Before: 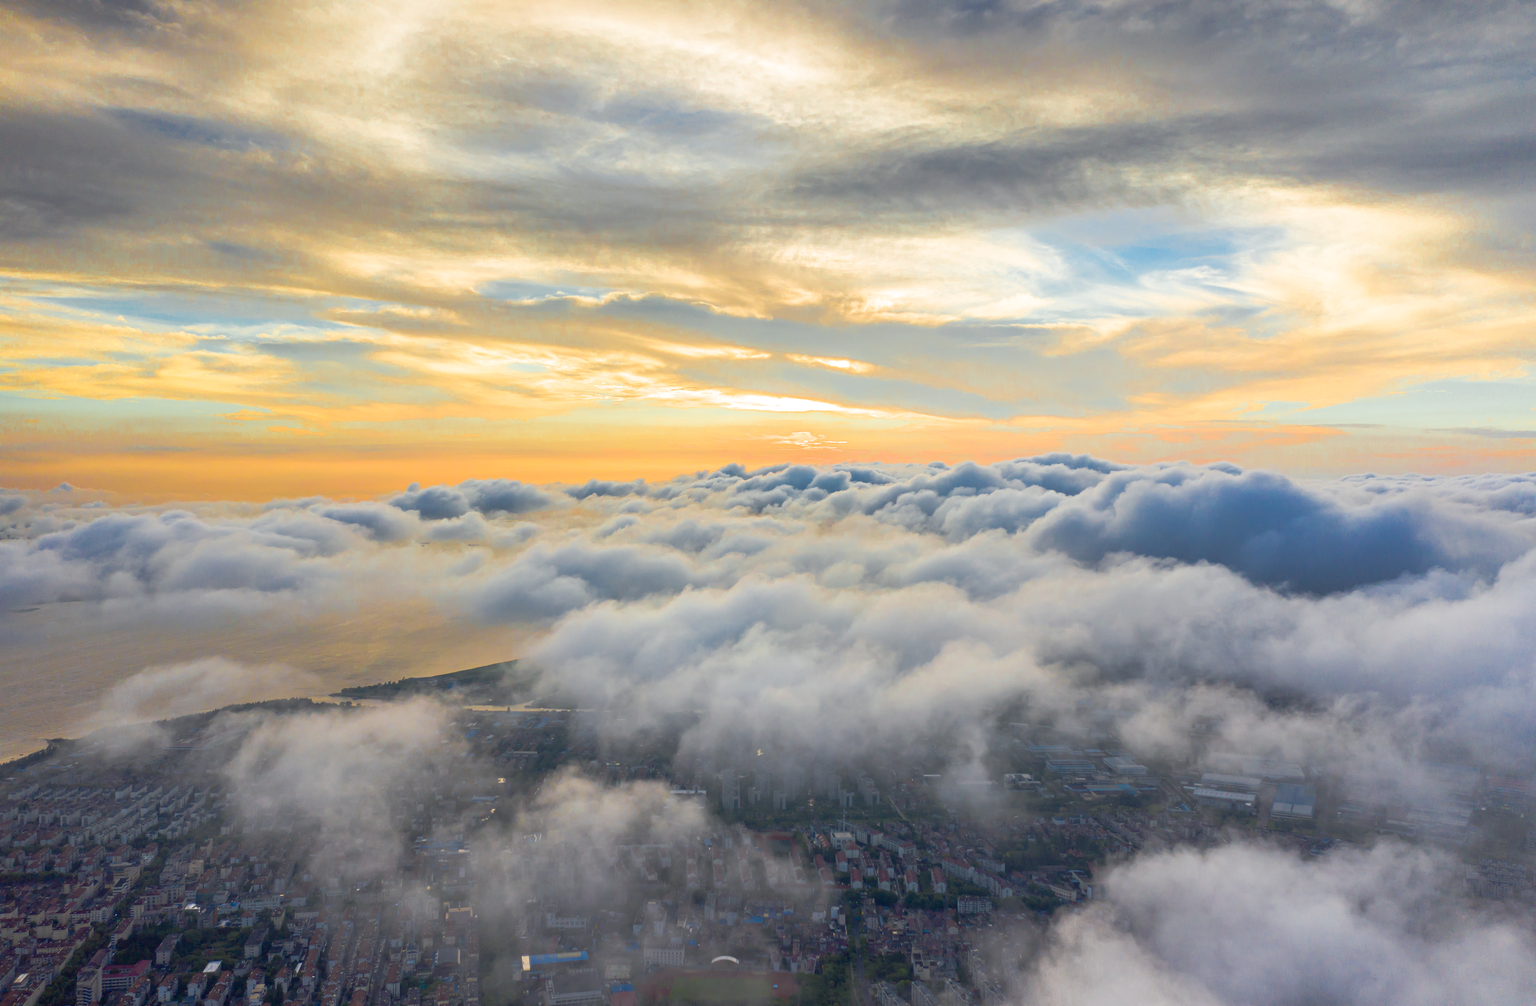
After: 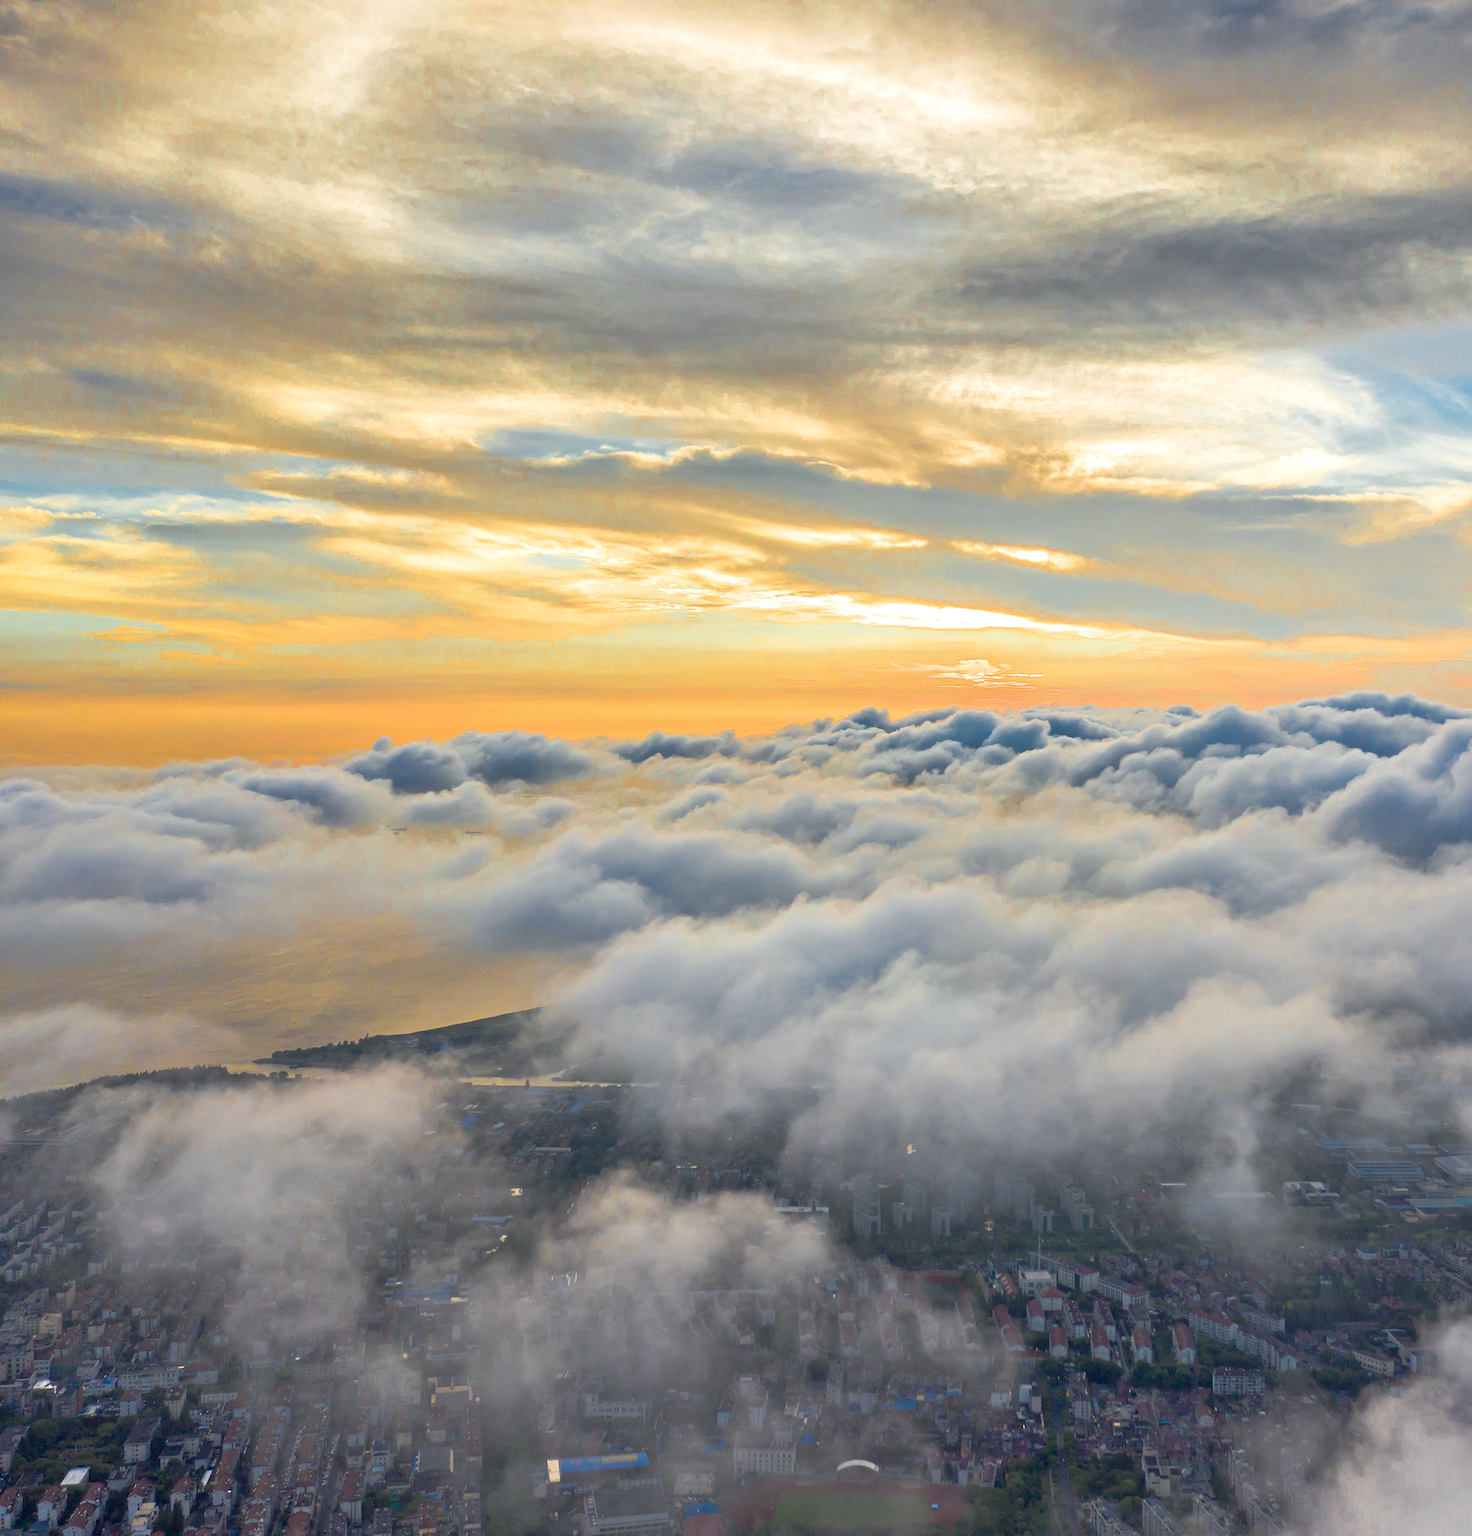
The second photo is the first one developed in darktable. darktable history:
crop: left 10.644%, right 26.528%
levels: levels [0, 0.492, 0.984]
white balance: emerald 1
sharpen: radius 1.272, amount 0.305, threshold 0
contrast equalizer: octaves 7, y [[0.6 ×6], [0.55 ×6], [0 ×6], [0 ×6], [0 ×6]], mix 0.15
shadows and highlights: shadows 35, highlights -35, soften with gaussian
